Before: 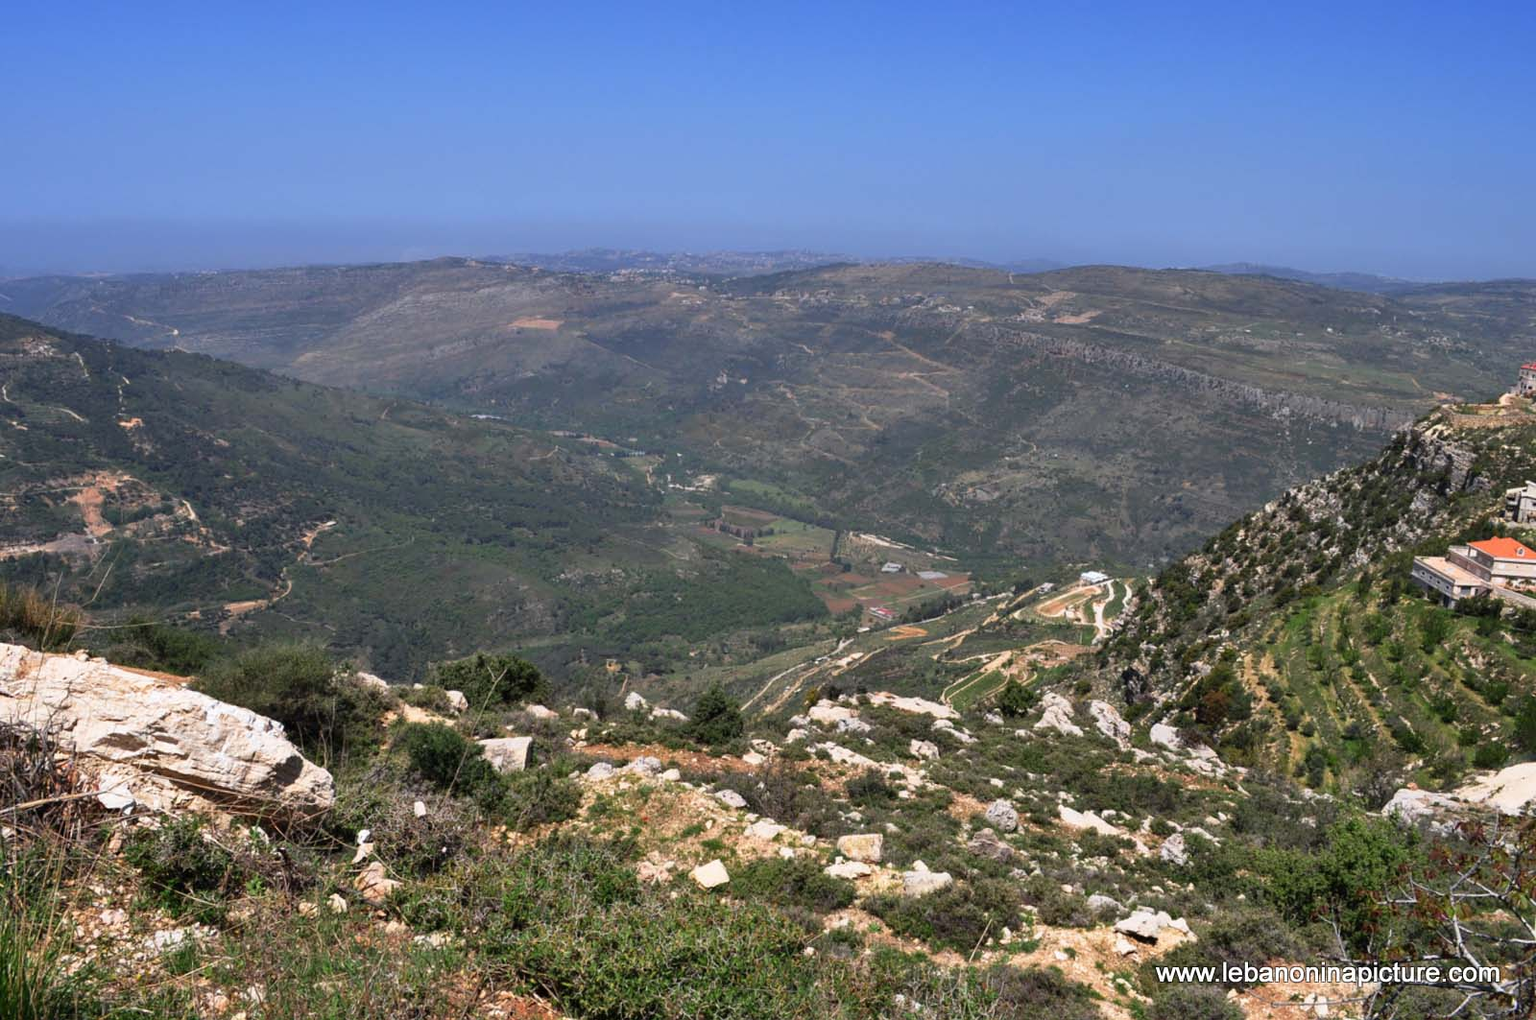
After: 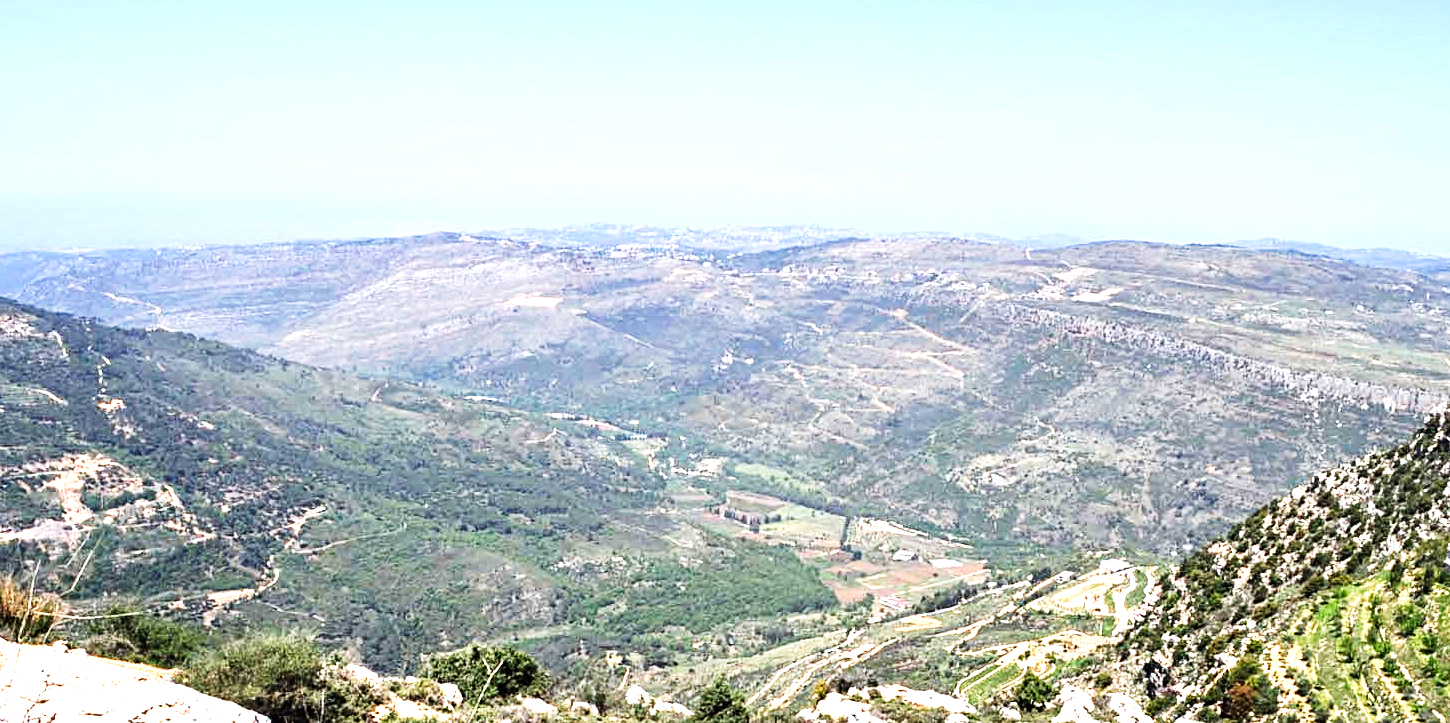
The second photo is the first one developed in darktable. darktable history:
exposure: exposure 0.429 EV, compensate exposure bias true, compensate highlight preservation false
contrast equalizer: y [[0.5, 0.5, 0.5, 0.539, 0.64, 0.611], [0.5 ×6], [0.5 ×6], [0 ×6], [0 ×6]]
shadows and highlights: radius 113.16, shadows 50.85, white point adjustment 9.05, highlights -2.89, soften with gaussian
vignetting: fall-off start 115.96%, fall-off radius 57.96%, unbound false
crop: left 1.574%, top 3.462%, right 7.75%, bottom 28.445%
base curve: curves: ch0 [(0, 0) (0.007, 0.004) (0.027, 0.03) (0.046, 0.07) (0.207, 0.54) (0.442, 0.872) (0.673, 0.972) (1, 1)], preserve colors none
